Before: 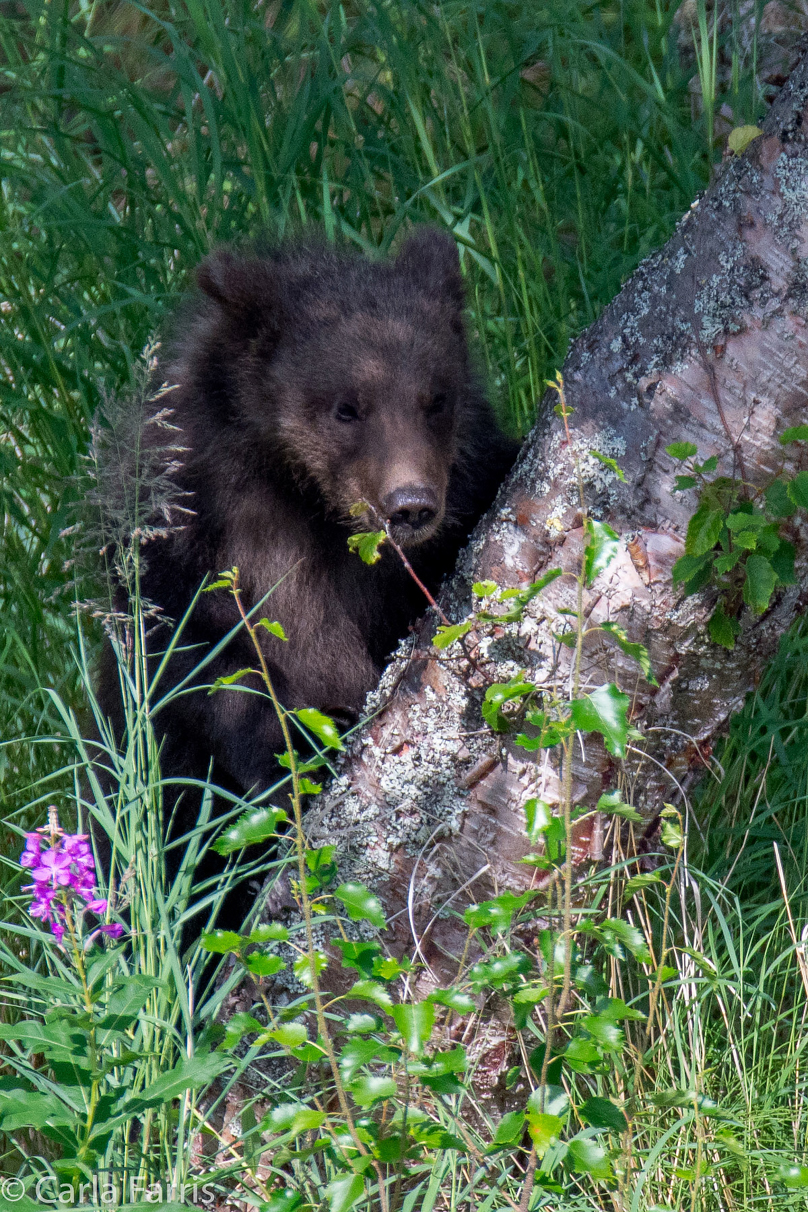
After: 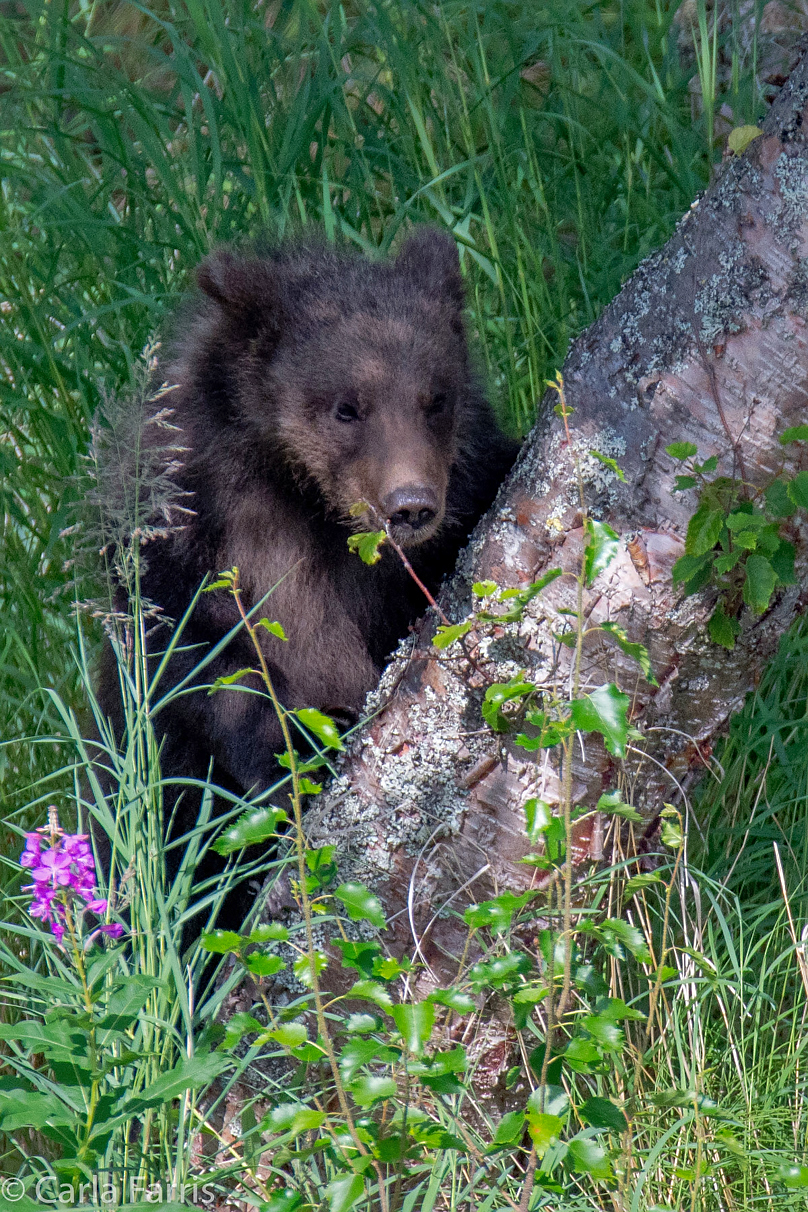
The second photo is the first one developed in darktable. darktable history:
shadows and highlights: on, module defaults
sharpen: amount 0.2
